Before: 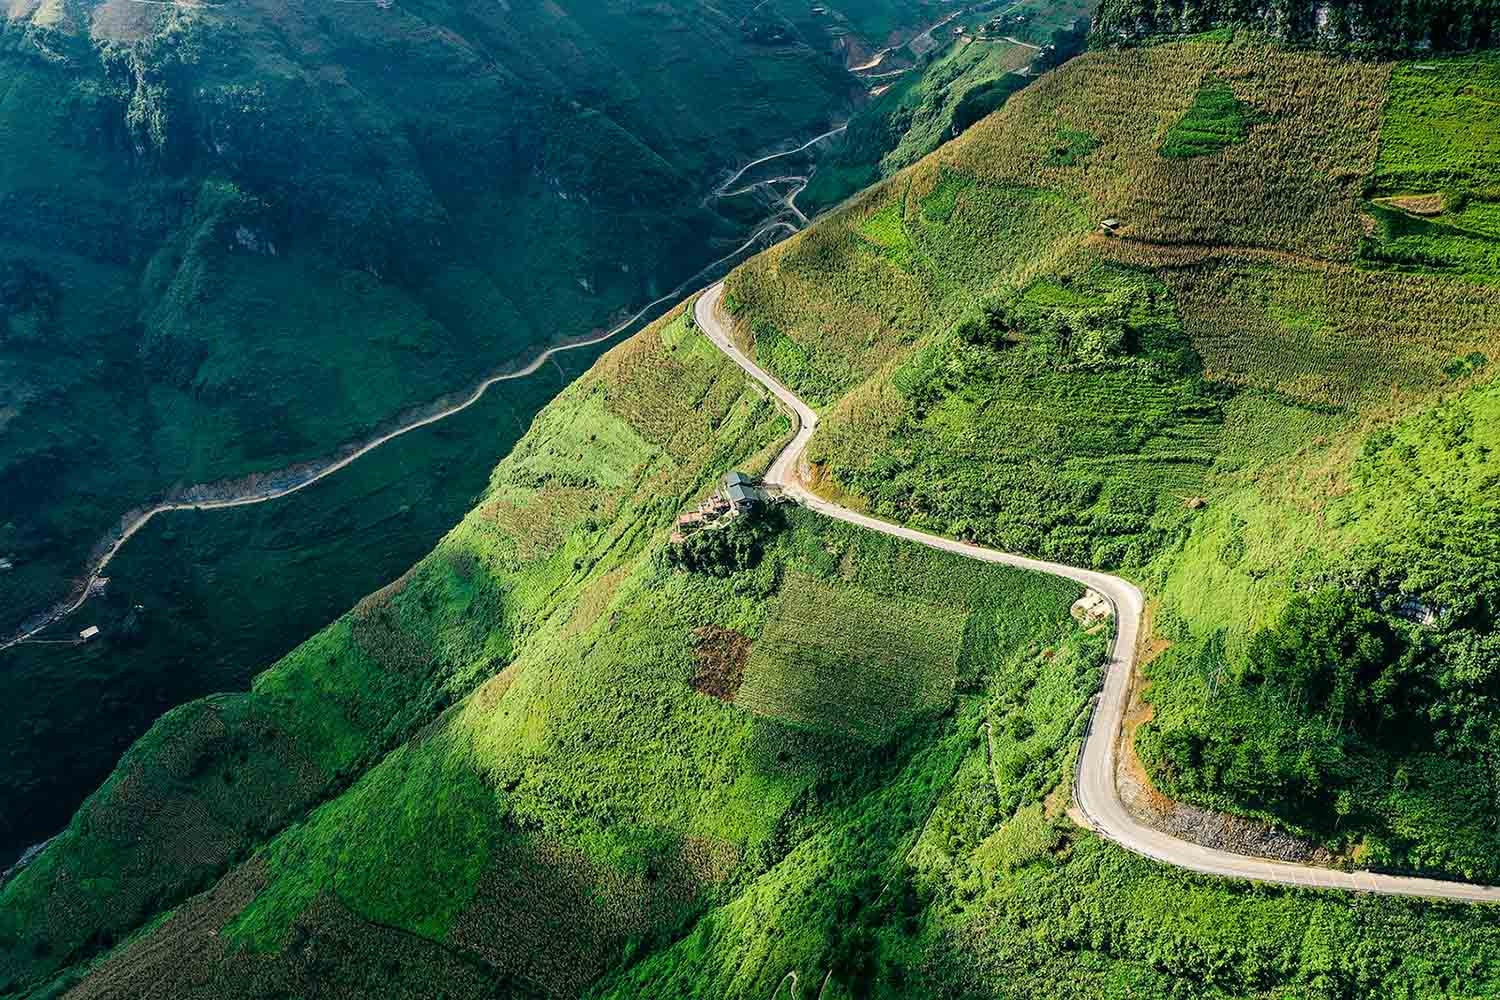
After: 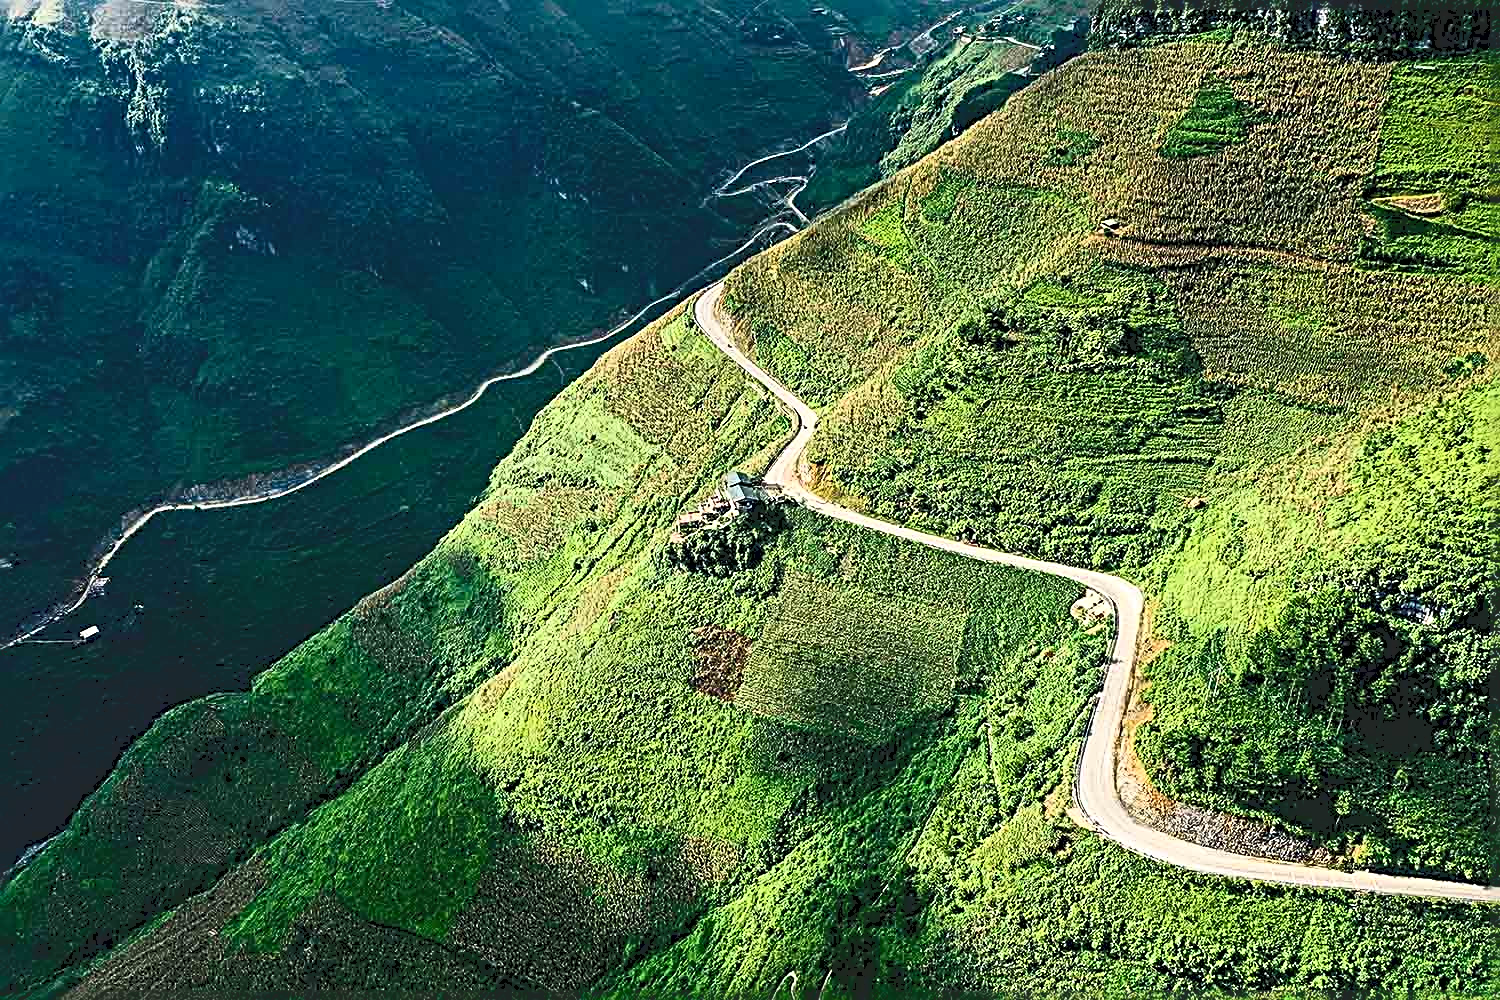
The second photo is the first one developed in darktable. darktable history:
sharpen: radius 3.708, amount 0.941
tone curve: curves: ch0 [(0, 0) (0.003, 0.142) (0.011, 0.142) (0.025, 0.147) (0.044, 0.147) (0.069, 0.152) (0.1, 0.16) (0.136, 0.172) (0.177, 0.193) (0.224, 0.221) (0.277, 0.264) (0.335, 0.322) (0.399, 0.399) (0.468, 0.49) (0.543, 0.593) (0.623, 0.723) (0.709, 0.841) (0.801, 0.925) (0.898, 0.976) (1, 1)], color space Lab, independent channels, preserve colors none
